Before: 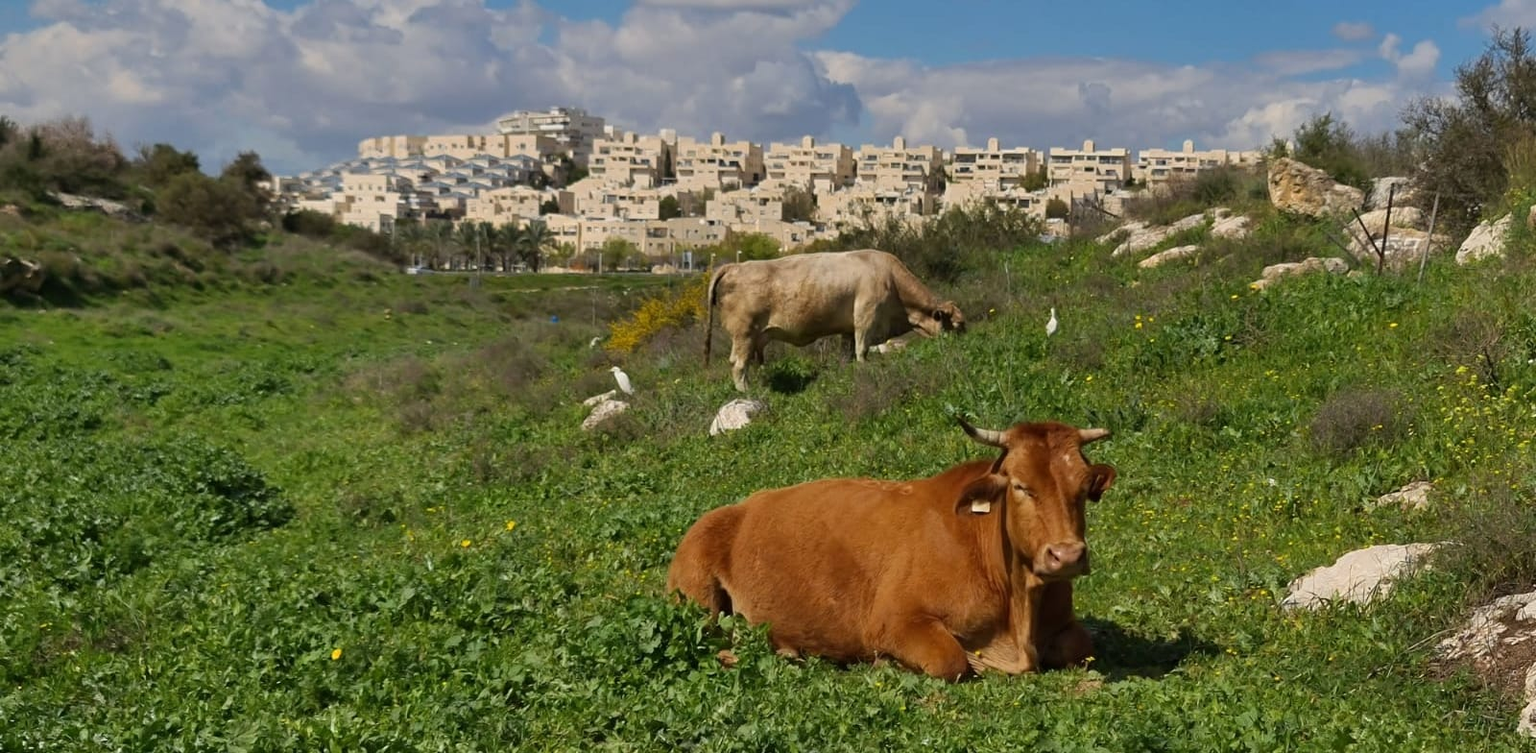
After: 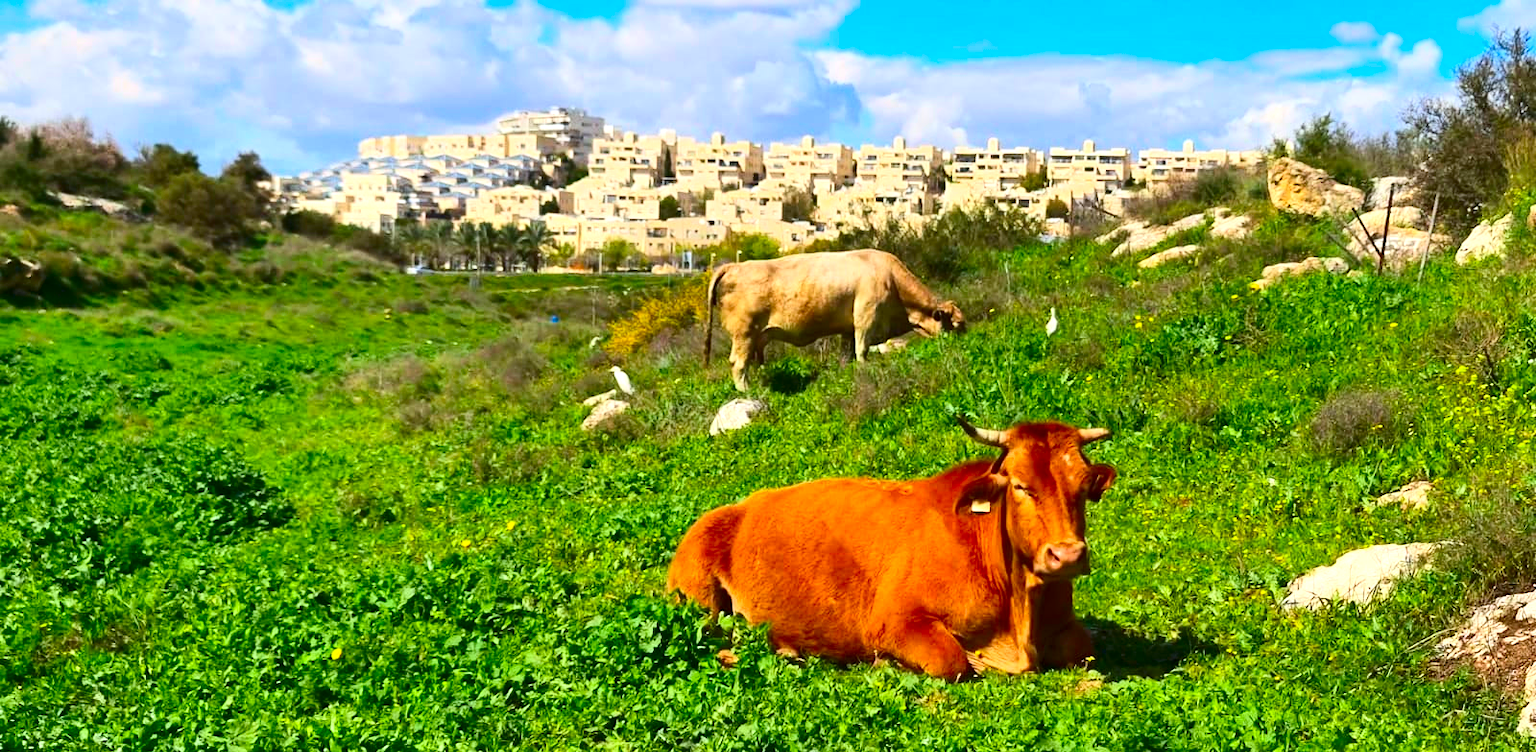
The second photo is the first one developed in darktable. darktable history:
exposure: black level correction -0.001, exposure 0.9 EV, compensate exposure bias true, compensate highlight preservation false
color calibration: x 0.355, y 0.367, temperature 4700.38 K
contrast brightness saturation: contrast 0.26, brightness 0.02, saturation 0.87
